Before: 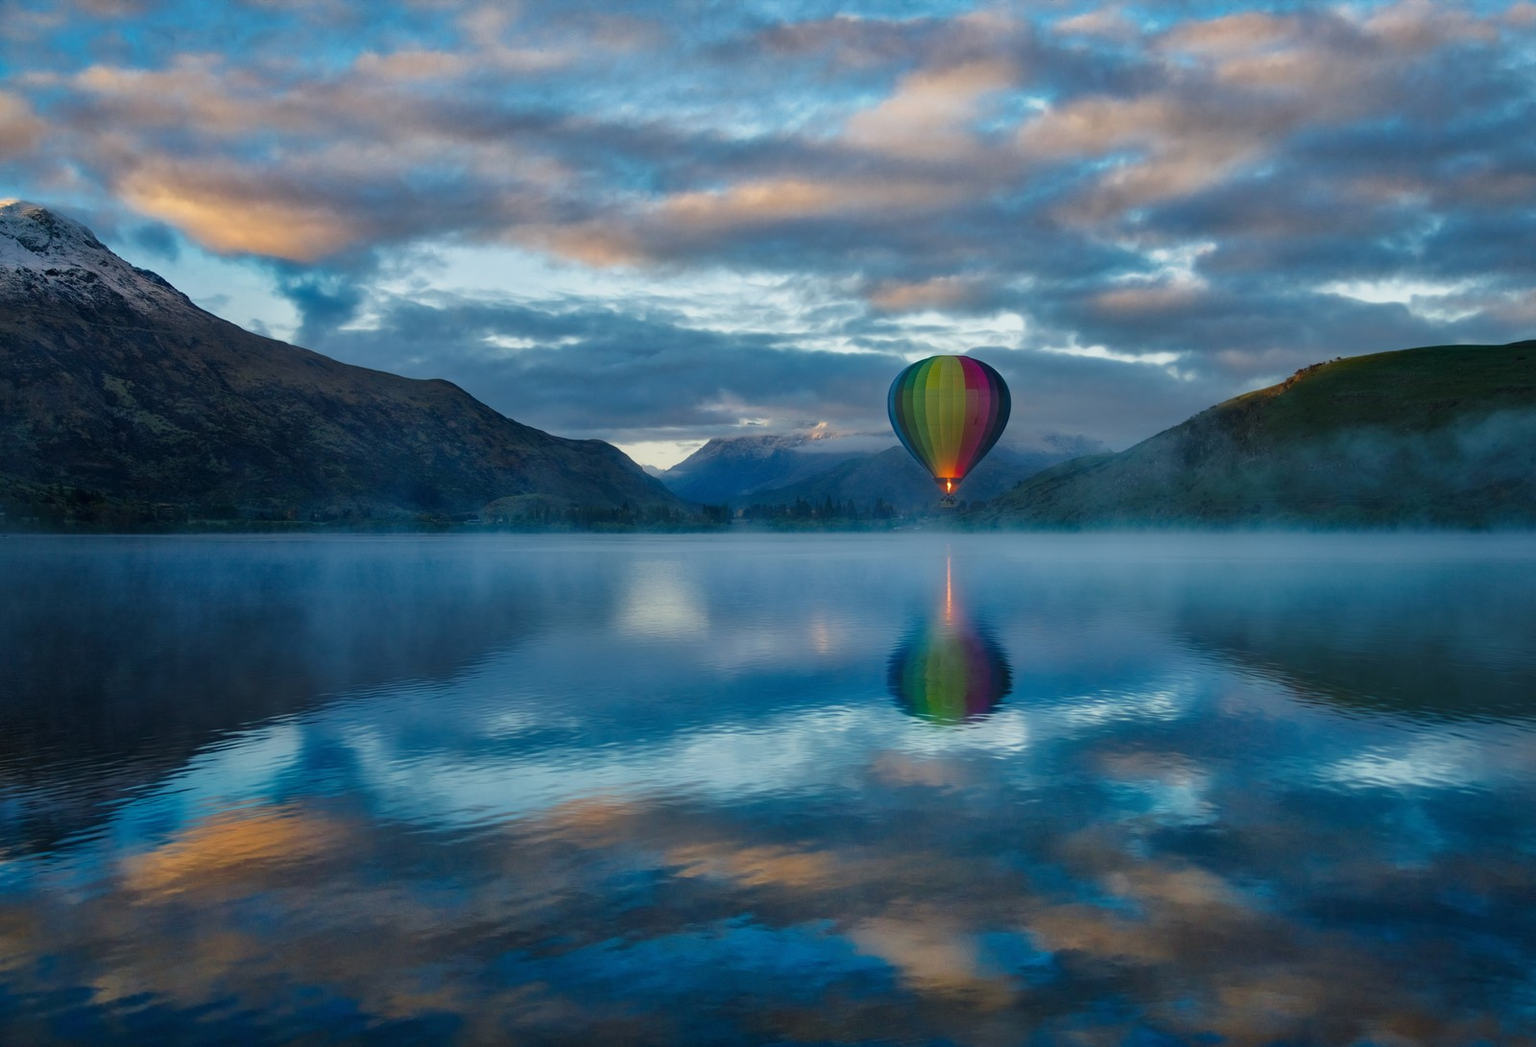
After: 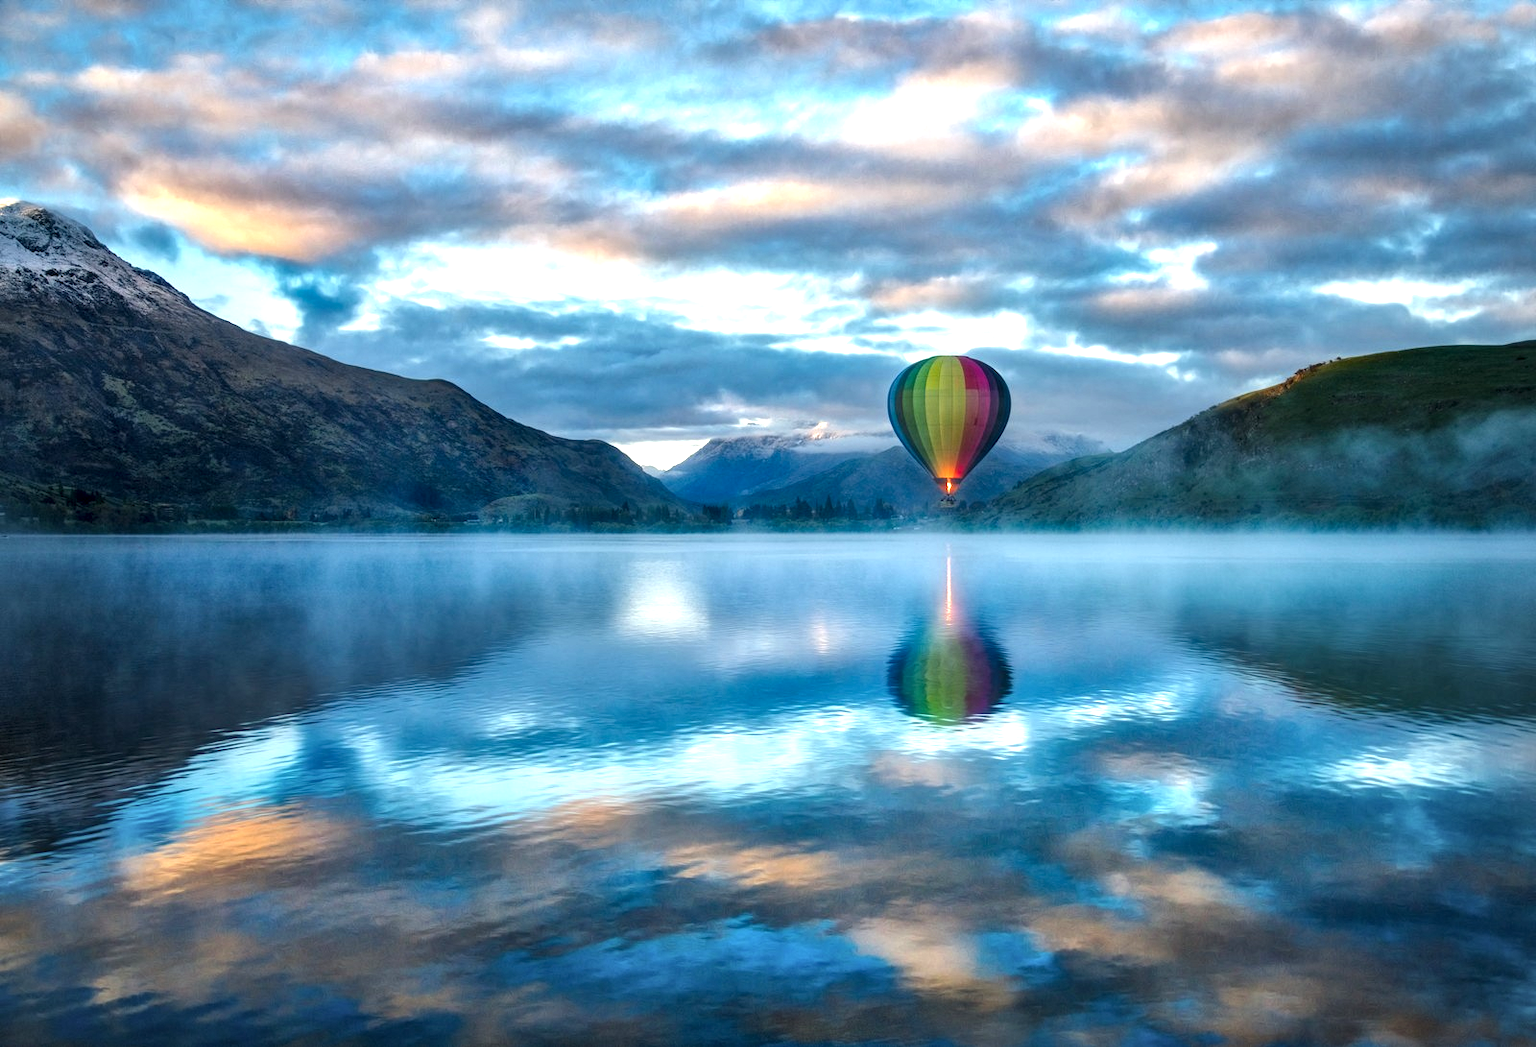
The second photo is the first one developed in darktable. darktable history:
vignetting: fall-off radius 101.21%, brightness -0.398, saturation -0.303, width/height ratio 1.34
exposure: black level correction 0, exposure 1.096 EV, compensate exposure bias true, compensate highlight preservation false
local contrast: detail 150%
